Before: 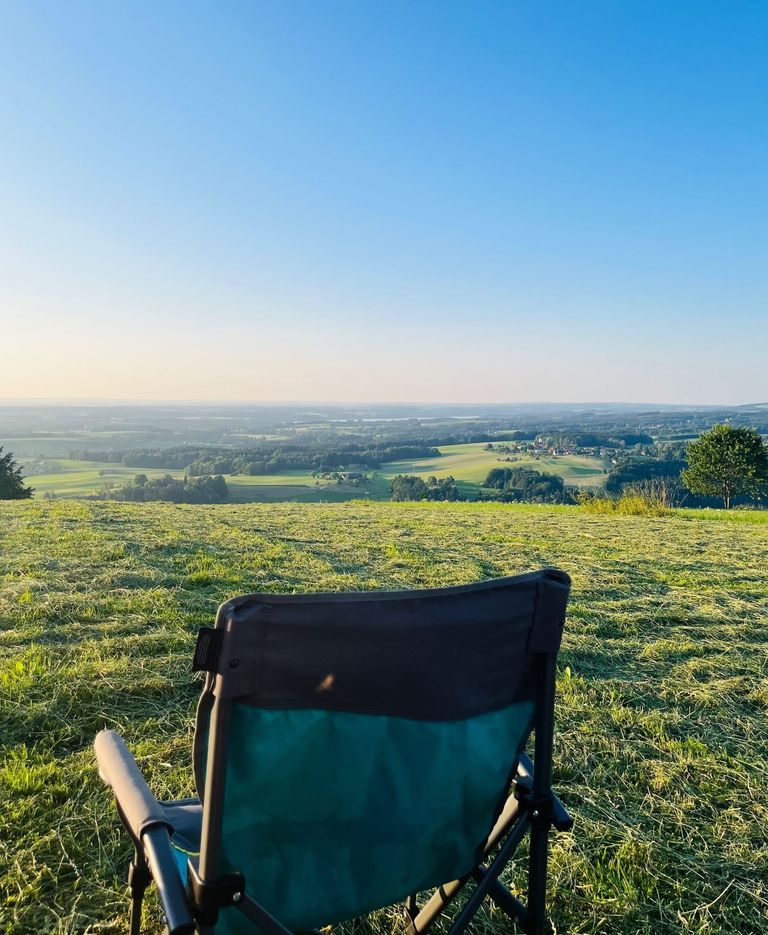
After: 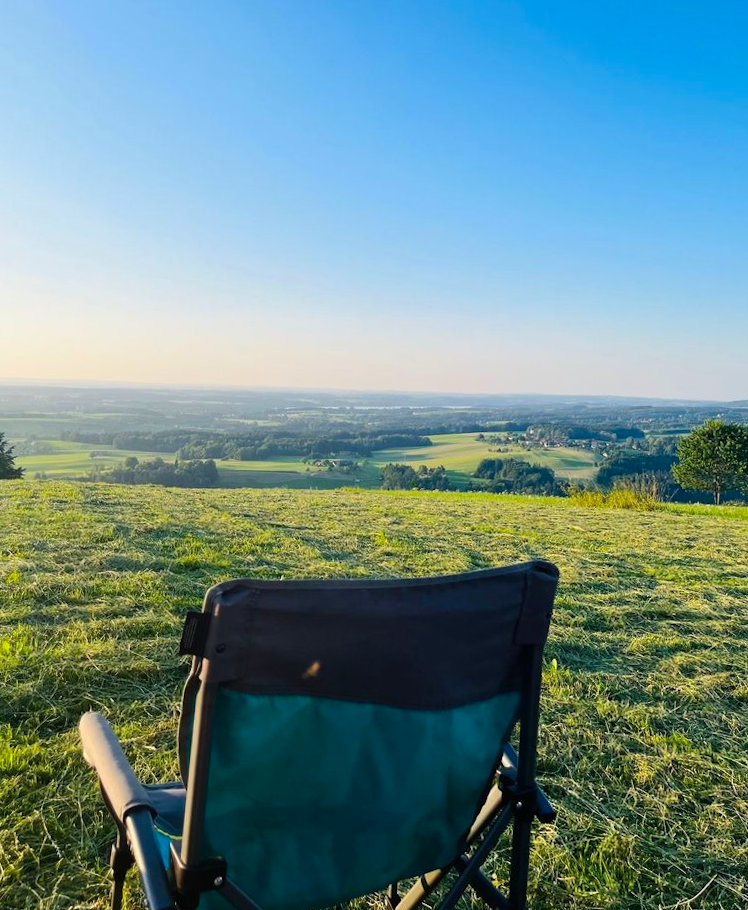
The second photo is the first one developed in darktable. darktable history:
color correction: highlights b* -0.022, saturation 1.14
crop and rotate: angle -1.27°
